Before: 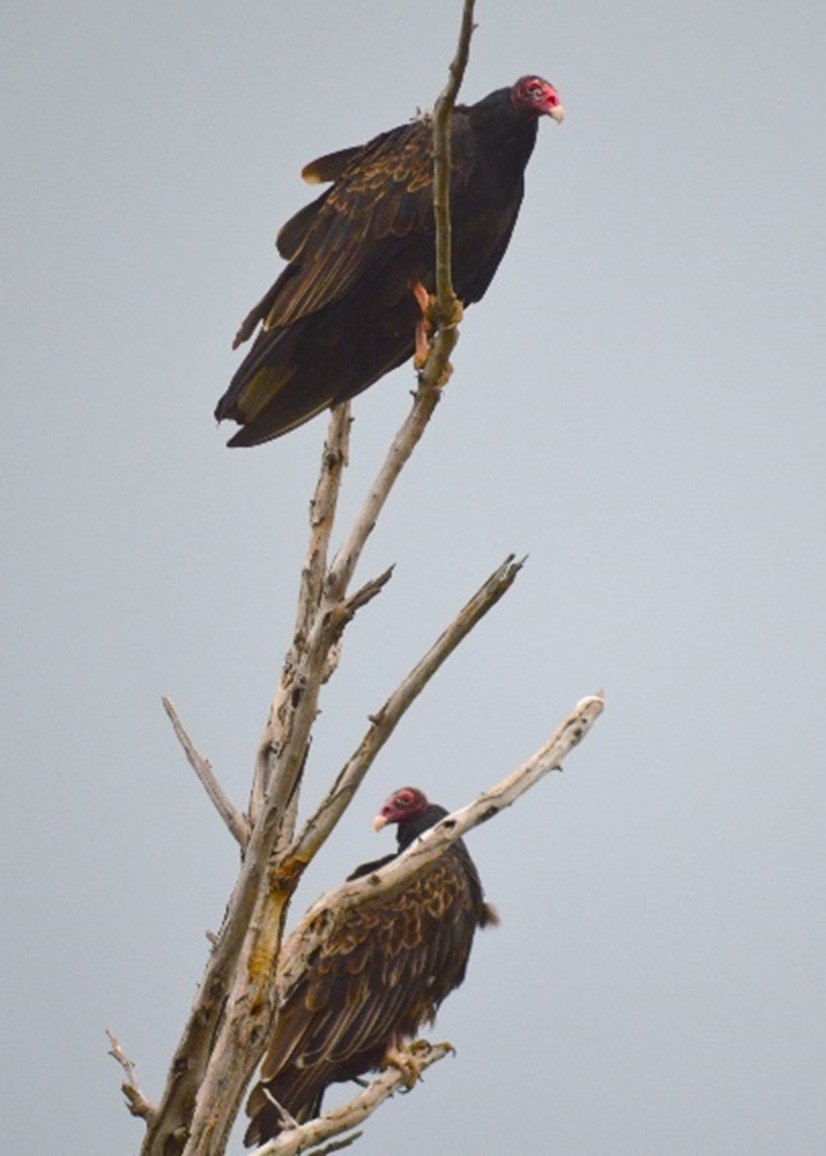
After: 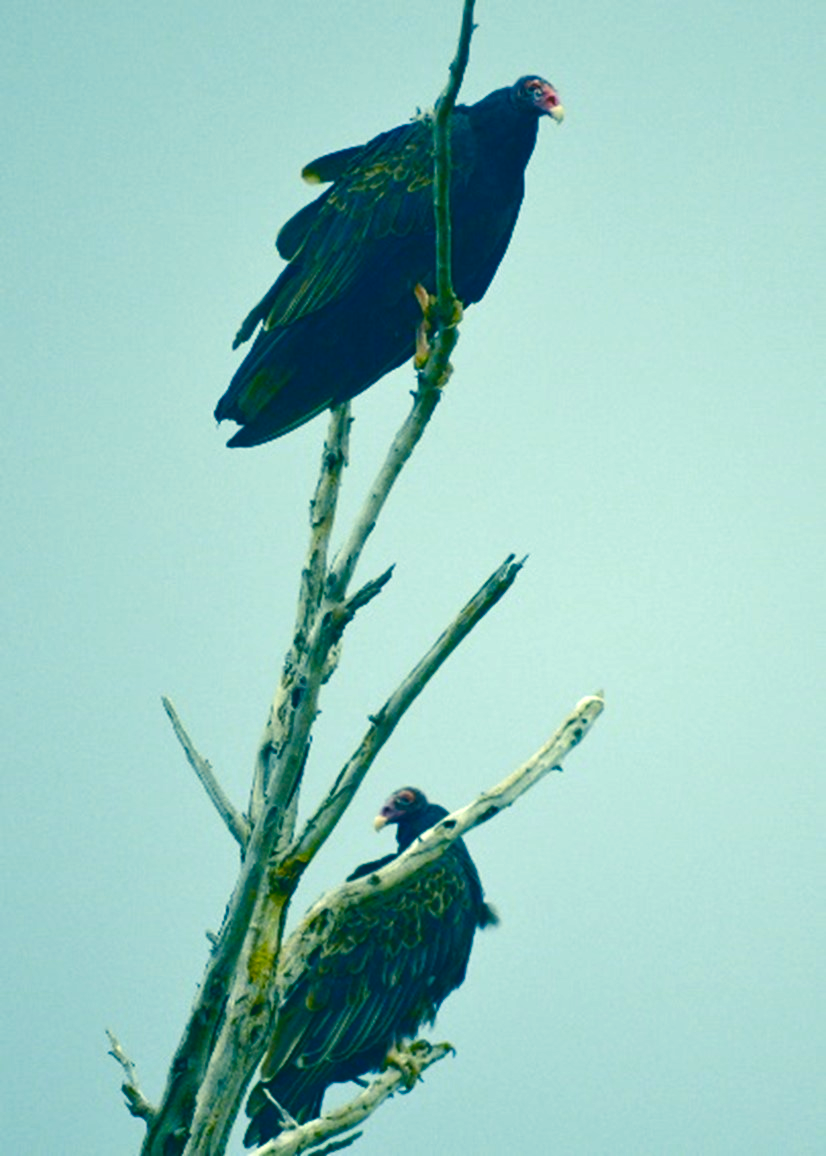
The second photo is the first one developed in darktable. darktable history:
white balance: red 0.871, blue 1.249
color balance rgb: shadows lift › chroma 1%, shadows lift › hue 217.2°, power › hue 310.8°, highlights gain › chroma 2%, highlights gain › hue 44.4°, global offset › luminance 0.25%, global offset › hue 171.6°, perceptual saturation grading › global saturation 14.09%, perceptual saturation grading › highlights -30%, perceptual saturation grading › shadows 50.67%, global vibrance 25%, contrast 20%
color correction: highlights a* -15.58, highlights b* 40, shadows a* -40, shadows b* -26.18
